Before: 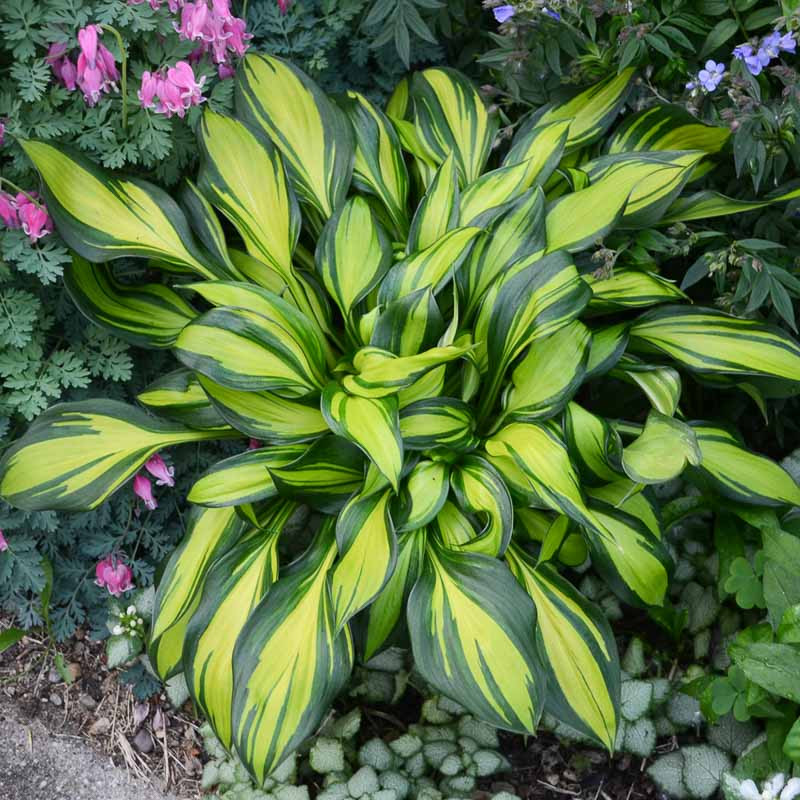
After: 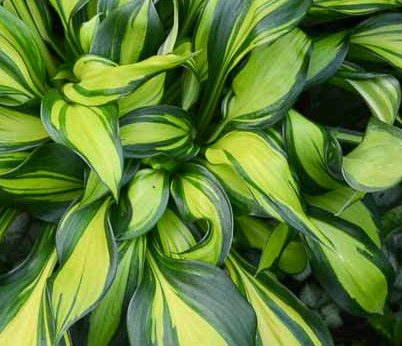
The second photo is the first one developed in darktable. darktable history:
crop: left 35.03%, top 36.625%, right 14.663%, bottom 20.057%
tone equalizer: -8 EV 0.06 EV, smoothing diameter 25%, edges refinement/feathering 10, preserve details guided filter
